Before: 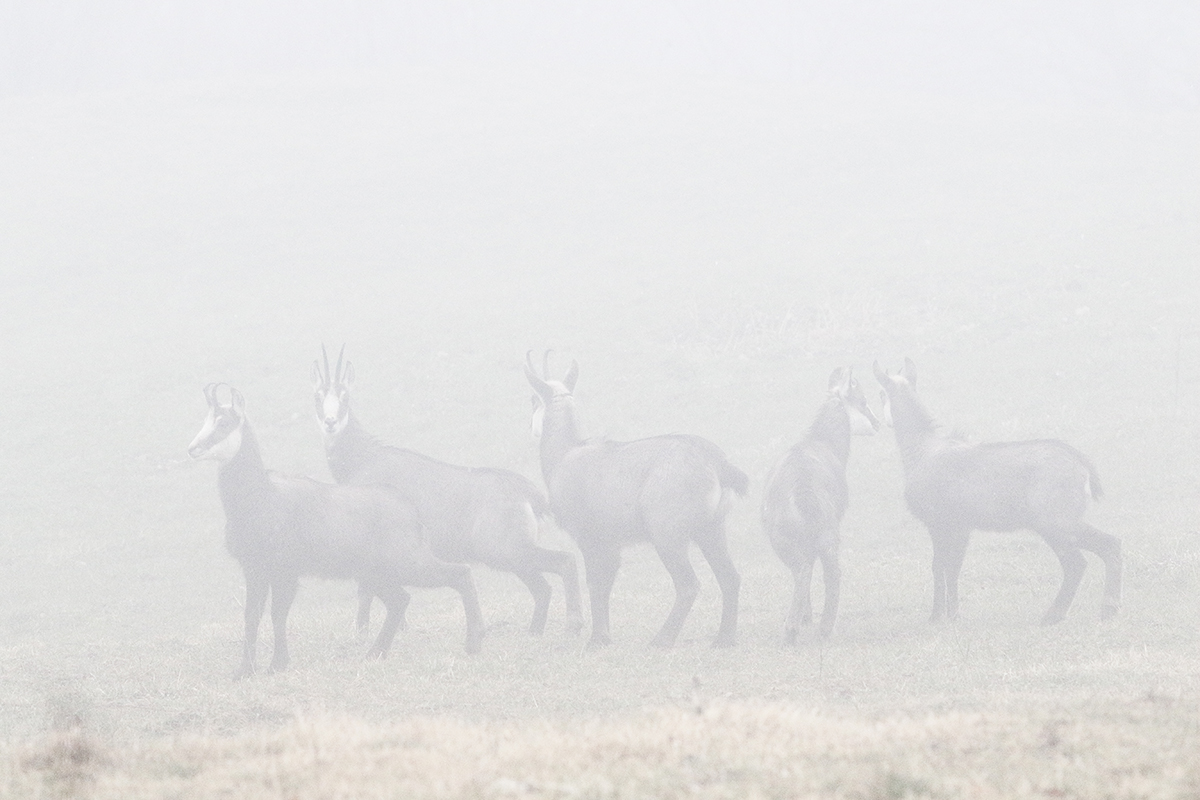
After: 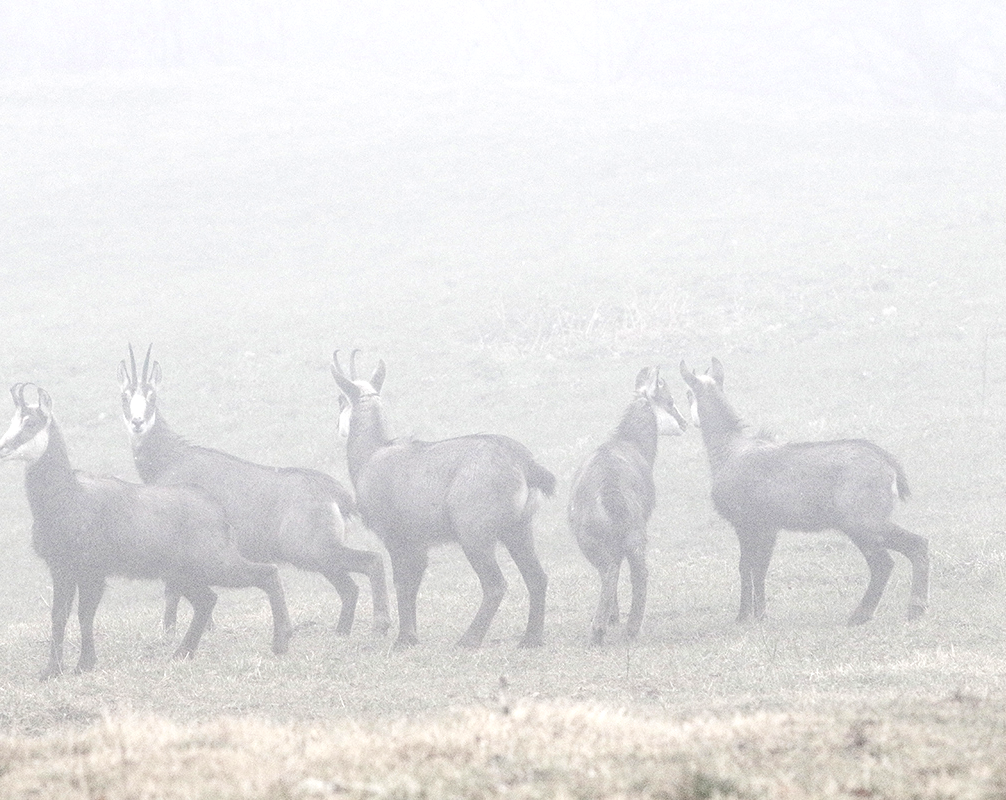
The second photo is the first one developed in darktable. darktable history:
shadows and highlights: low approximation 0.01, soften with gaussian
crop: left 16.145%
local contrast: on, module defaults
levels: levels [0, 0.476, 0.951]
